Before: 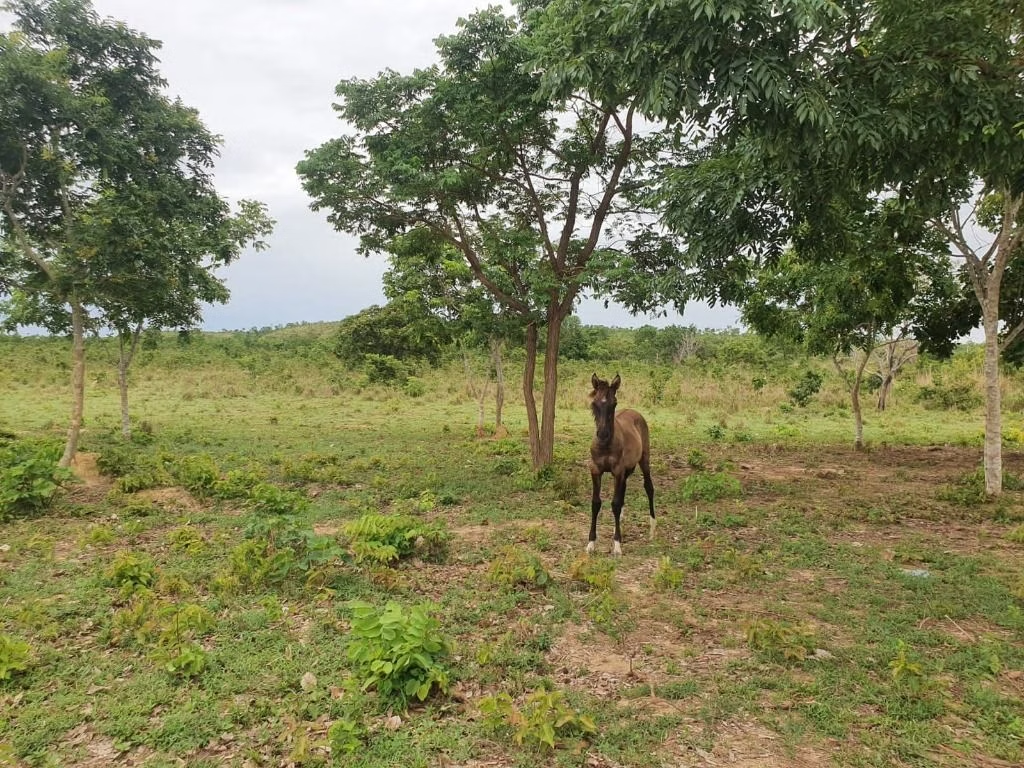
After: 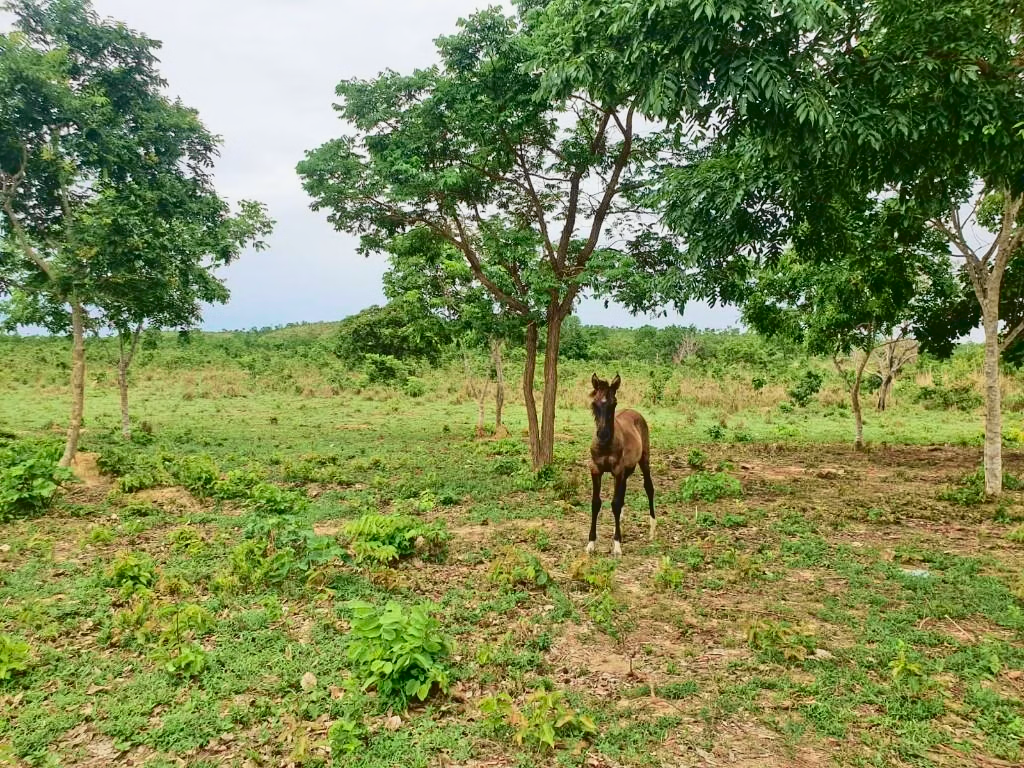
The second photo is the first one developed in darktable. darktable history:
exposure: black level correction 0.001, exposure 0.955 EV, compensate exposure bias true, compensate highlight preservation false
tone curve: curves: ch0 [(0, 0.056) (0.049, 0.073) (0.155, 0.127) (0.33, 0.331) (0.432, 0.46) (0.601, 0.655) (0.843, 0.876) (1, 0.965)]; ch1 [(0, 0) (0.339, 0.334) (0.445, 0.419) (0.476, 0.454) (0.497, 0.494) (0.53, 0.511) (0.557, 0.549) (0.613, 0.614) (0.728, 0.729) (1, 1)]; ch2 [(0, 0) (0.327, 0.318) (0.417, 0.426) (0.46, 0.453) (0.502, 0.5) (0.526, 0.52) (0.54, 0.543) (0.606, 0.61) (0.74, 0.716) (1, 1)], color space Lab, independent channels, preserve colors none
contrast brightness saturation: contrast 0.12, brightness -0.12, saturation 0.2
tone equalizer: -8 EV -0.002 EV, -7 EV 0.005 EV, -6 EV -0.008 EV, -5 EV 0.007 EV, -4 EV -0.042 EV, -3 EV -0.233 EV, -2 EV -0.662 EV, -1 EV -0.983 EV, +0 EV -0.969 EV, smoothing diameter 2%, edges refinement/feathering 20, mask exposure compensation -1.57 EV, filter diffusion 5
